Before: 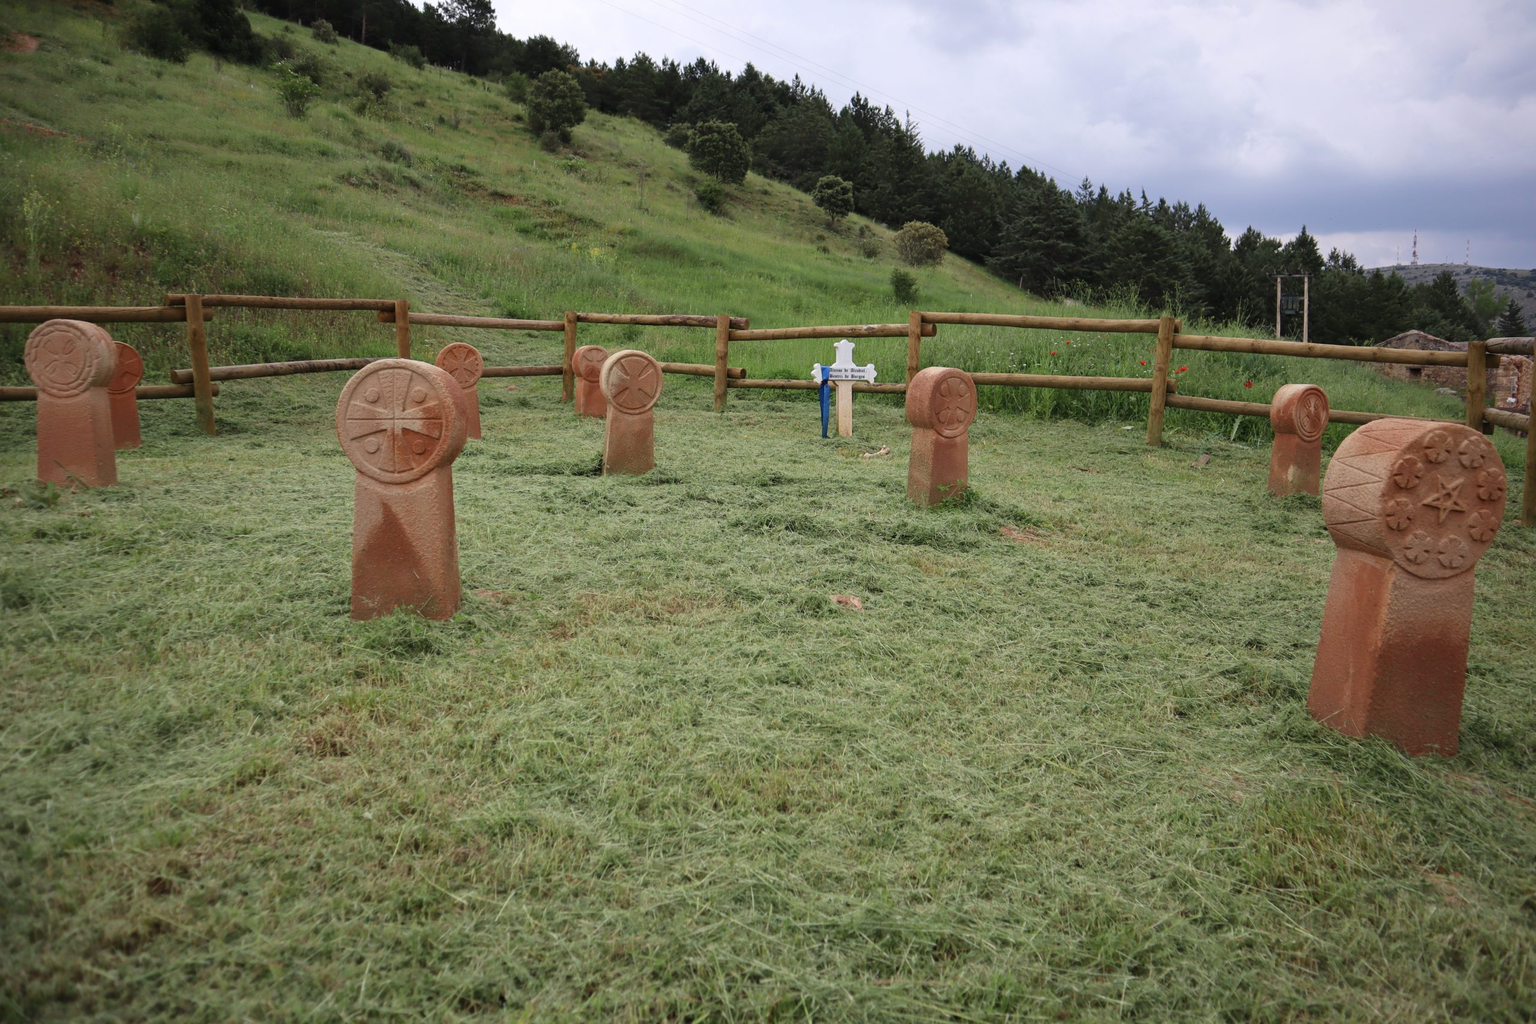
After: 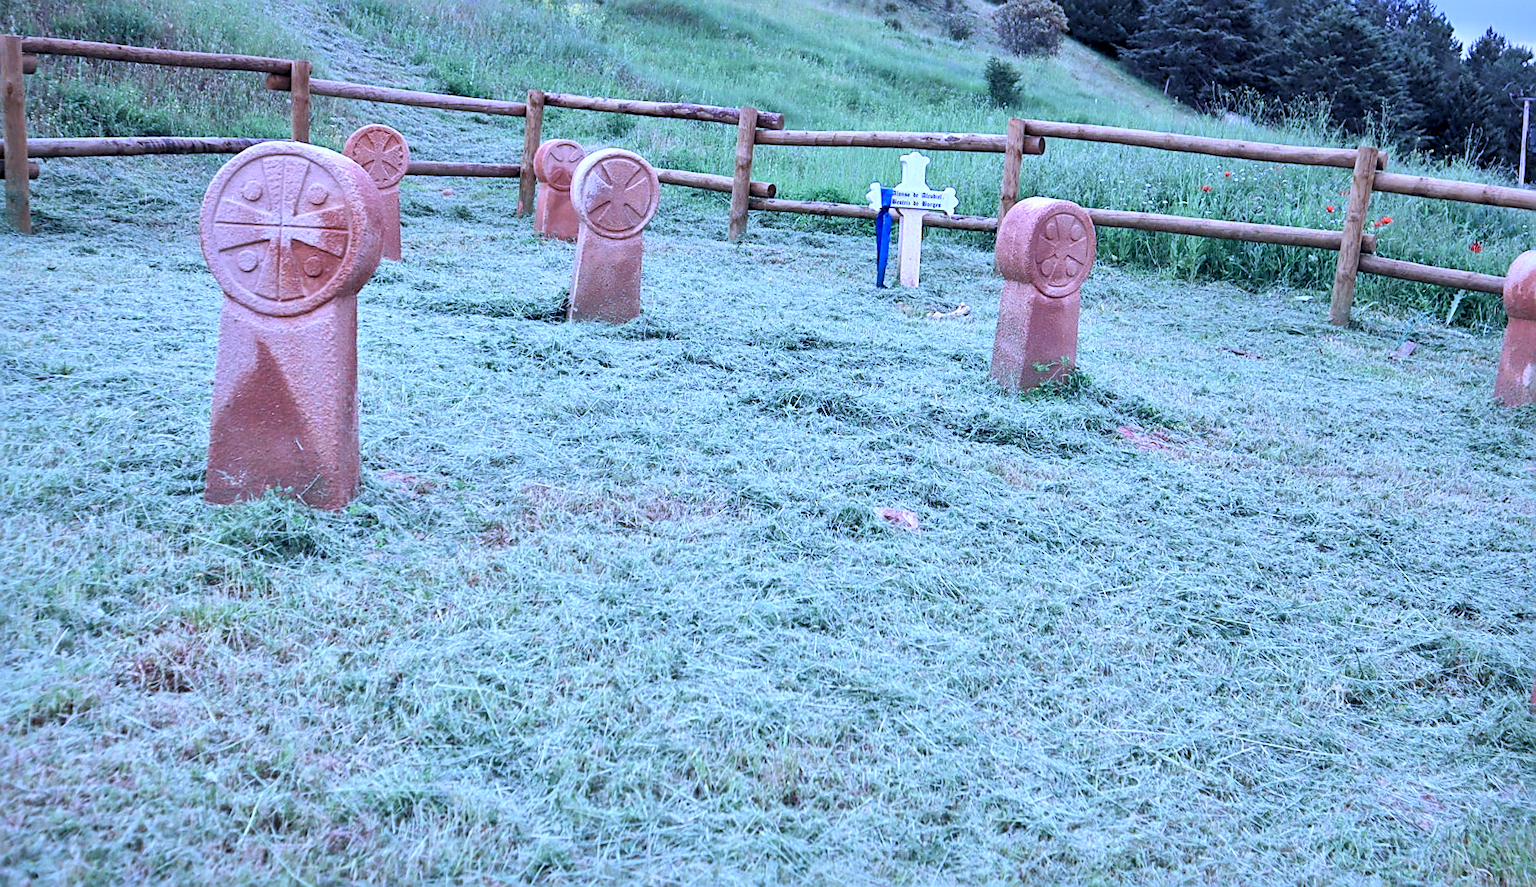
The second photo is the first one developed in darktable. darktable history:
contrast brightness saturation: contrast 0.15, brightness 0.05
crop and rotate: angle -3.37°, left 9.79%, top 20.73%, right 12.42%, bottom 11.82%
color calibration: output R [1.063, -0.012, -0.003, 0], output B [-0.079, 0.047, 1, 0], illuminant custom, x 0.46, y 0.43, temperature 2642.66 K
exposure: exposure 0.77 EV, compensate highlight preservation false
sharpen: on, module defaults
rgb levels: preserve colors sum RGB, levels [[0.038, 0.433, 0.934], [0, 0.5, 1], [0, 0.5, 1]]
local contrast: mode bilateral grid, contrast 25, coarseness 60, detail 151%, midtone range 0.2
